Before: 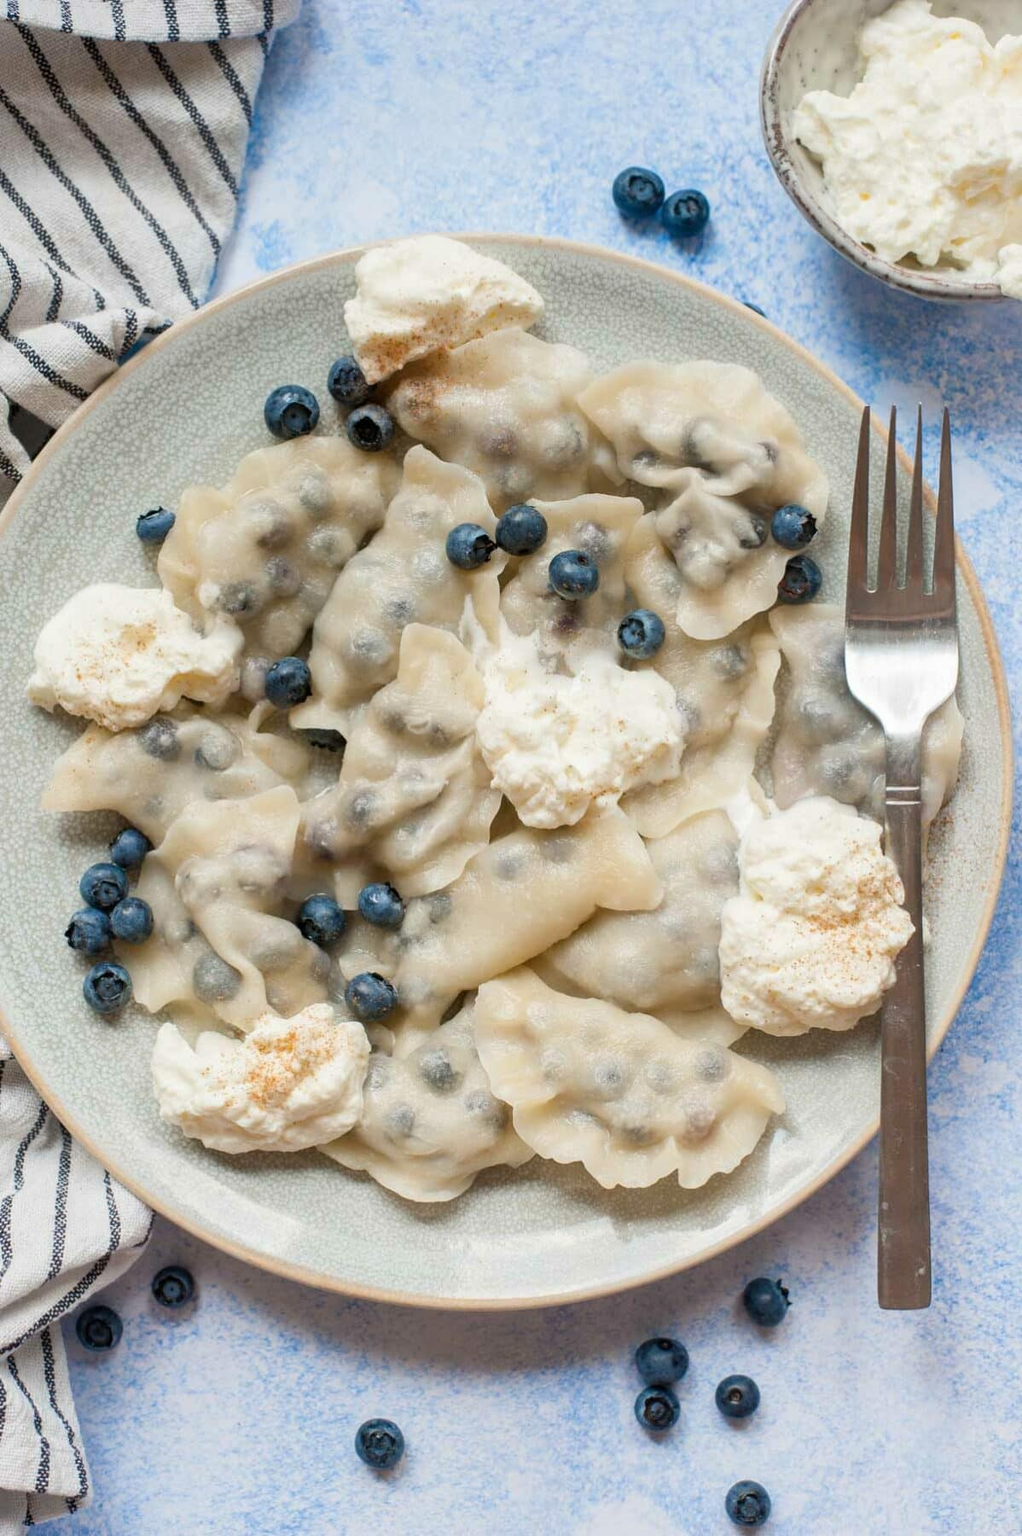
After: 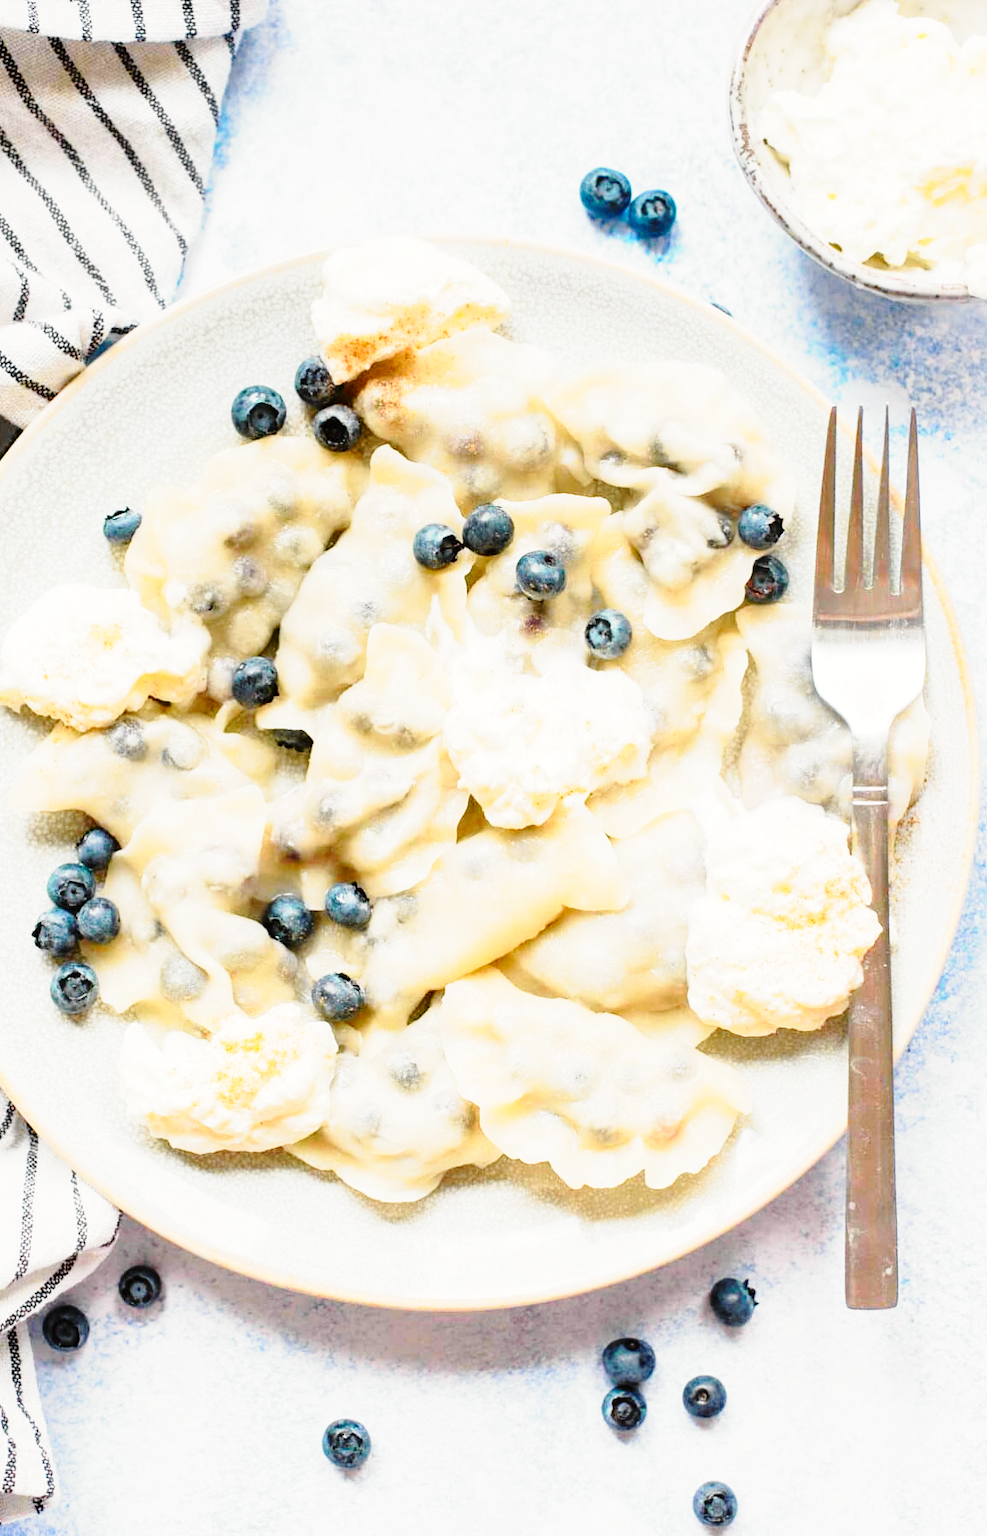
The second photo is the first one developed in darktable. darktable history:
crop and rotate: left 3.408%
tone curve: curves: ch0 [(0, 0.008) (0.107, 0.083) (0.283, 0.287) (0.461, 0.498) (0.64, 0.691) (0.822, 0.869) (0.998, 0.978)]; ch1 [(0, 0) (0.323, 0.339) (0.438, 0.422) (0.473, 0.487) (0.502, 0.502) (0.527, 0.53) (0.561, 0.583) (0.608, 0.629) (0.669, 0.704) (0.859, 0.899) (1, 1)]; ch2 [(0, 0) (0.33, 0.347) (0.421, 0.456) (0.473, 0.498) (0.502, 0.504) (0.522, 0.524) (0.549, 0.567) (0.585, 0.627) (0.676, 0.724) (1, 1)], color space Lab, independent channels, preserve colors none
base curve: curves: ch0 [(0, 0) (0.028, 0.03) (0.121, 0.232) (0.46, 0.748) (0.859, 0.968) (1, 1)], preserve colors none
exposure: exposure 0.6 EV, compensate highlight preservation false
